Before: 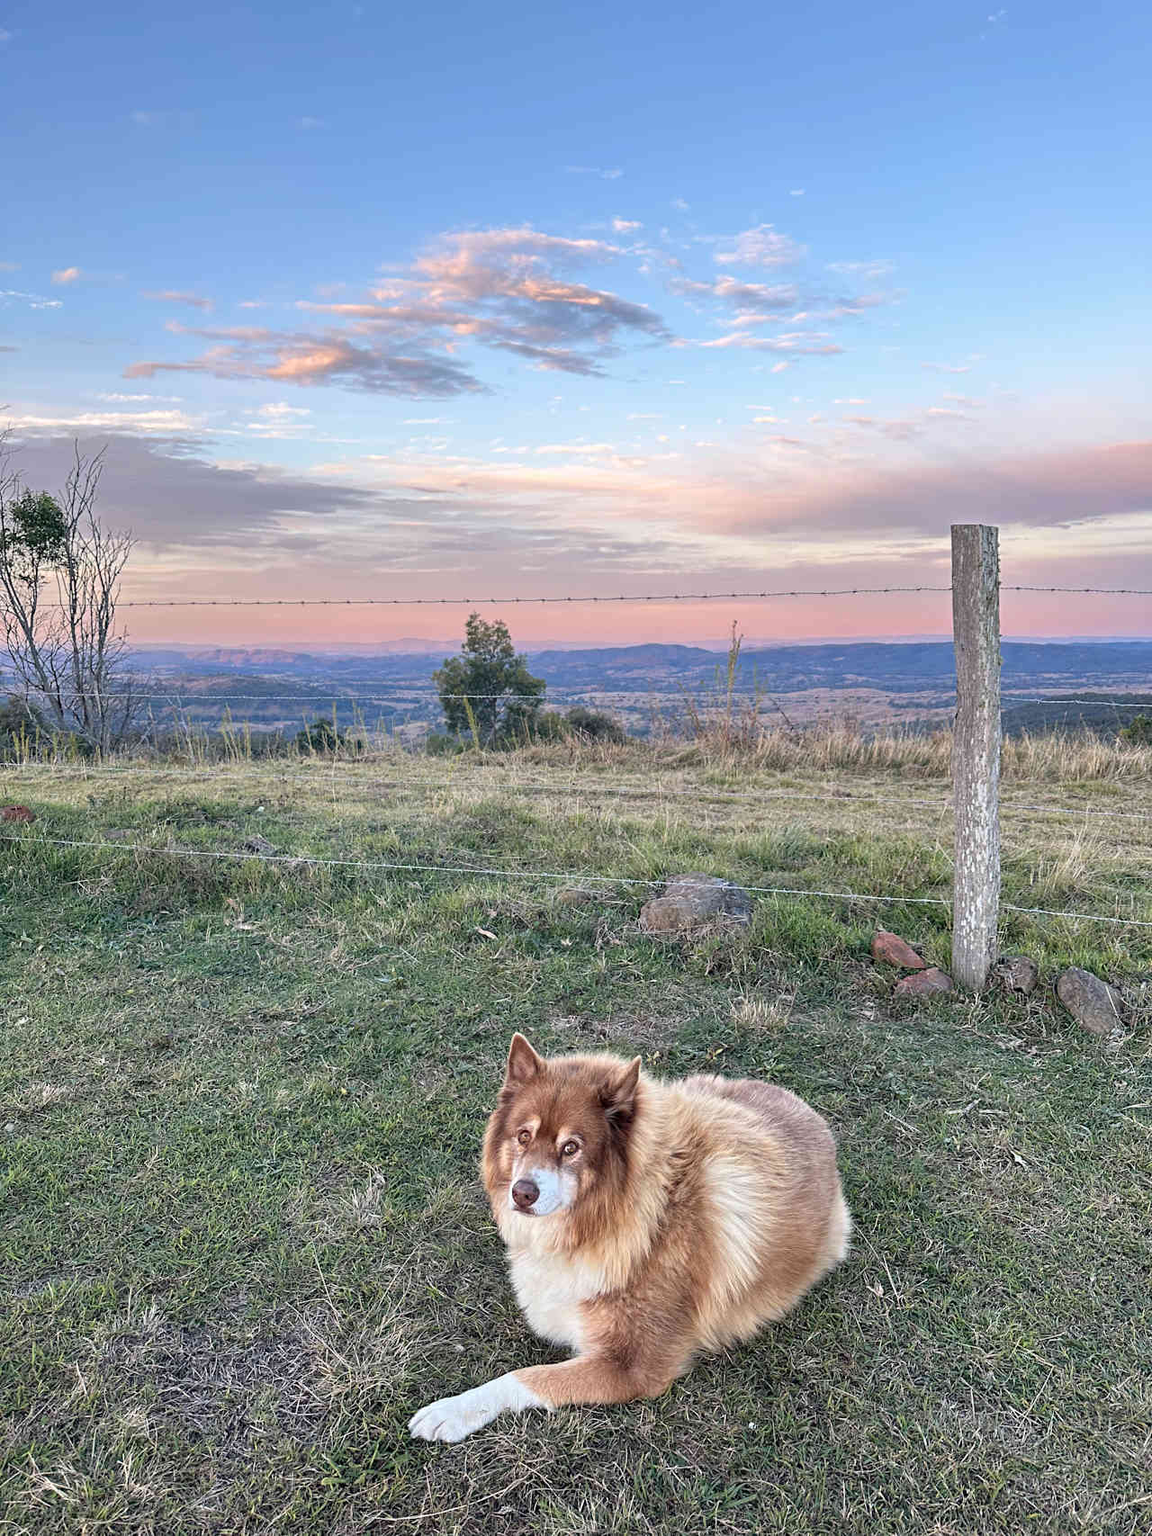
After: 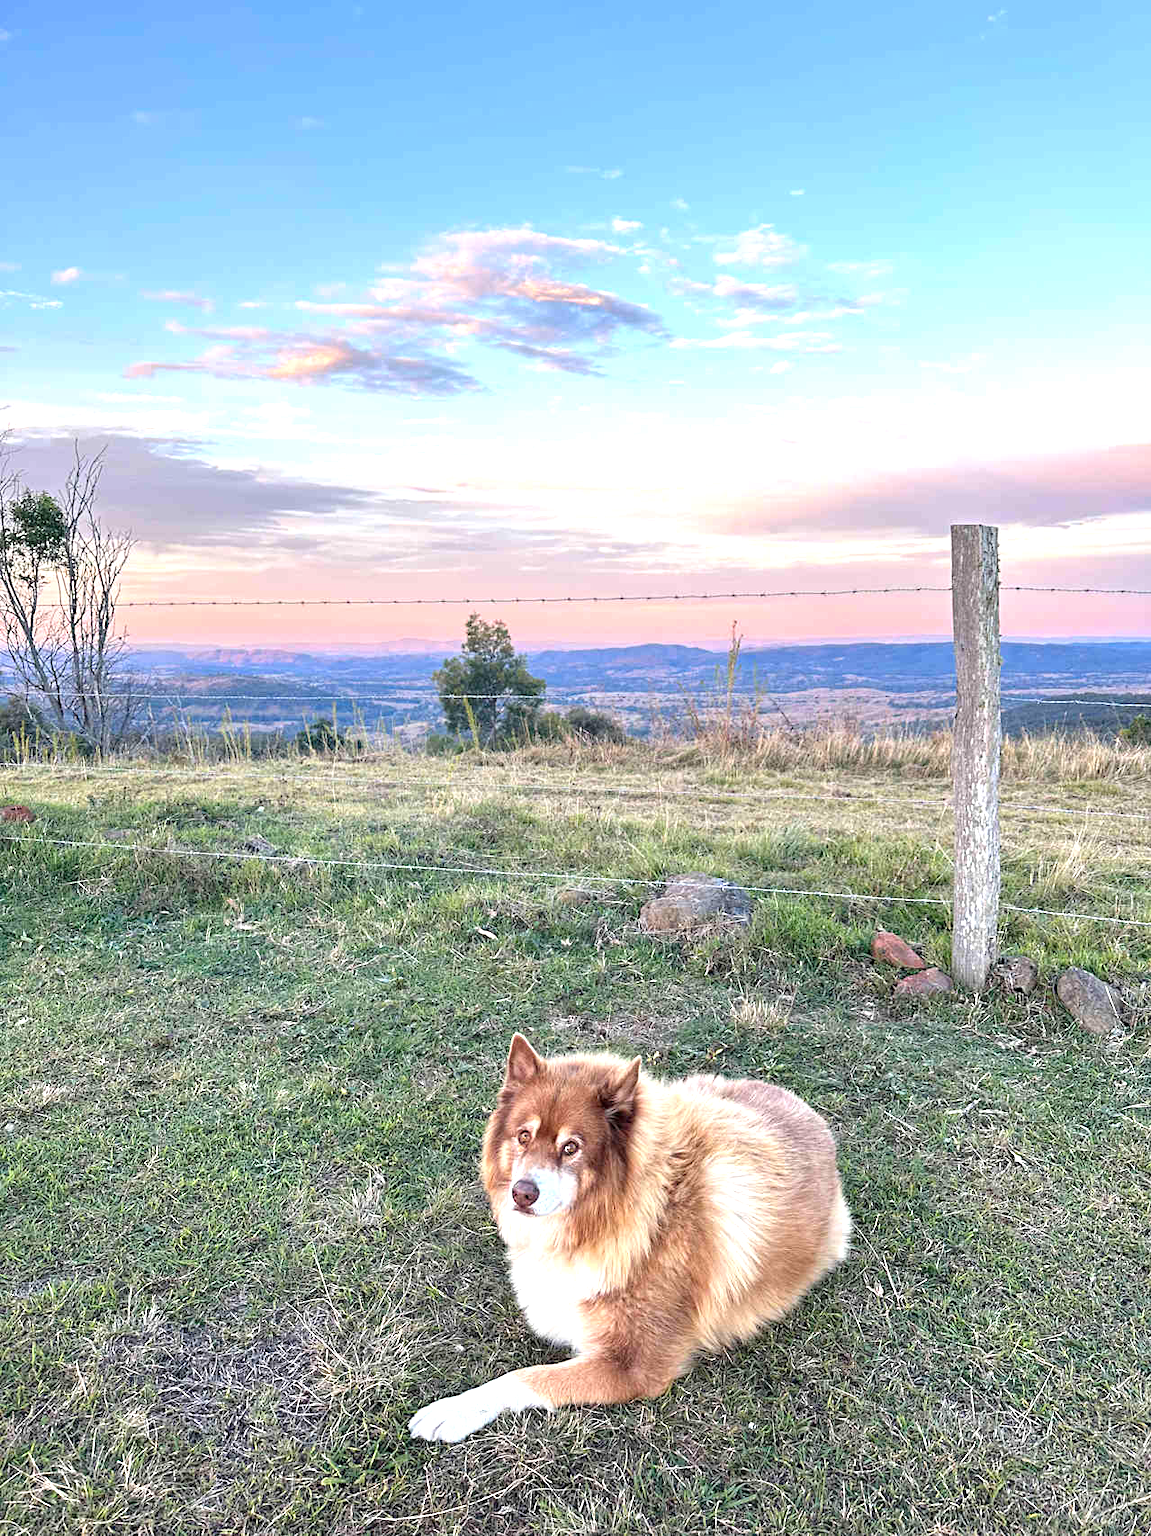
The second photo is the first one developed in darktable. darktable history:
exposure: black level correction 0, exposure 0.699 EV, compensate highlight preservation false
contrast brightness saturation: contrast 0.038, saturation 0.16
sharpen: radius 5.288, amount 0.317, threshold 26.55
